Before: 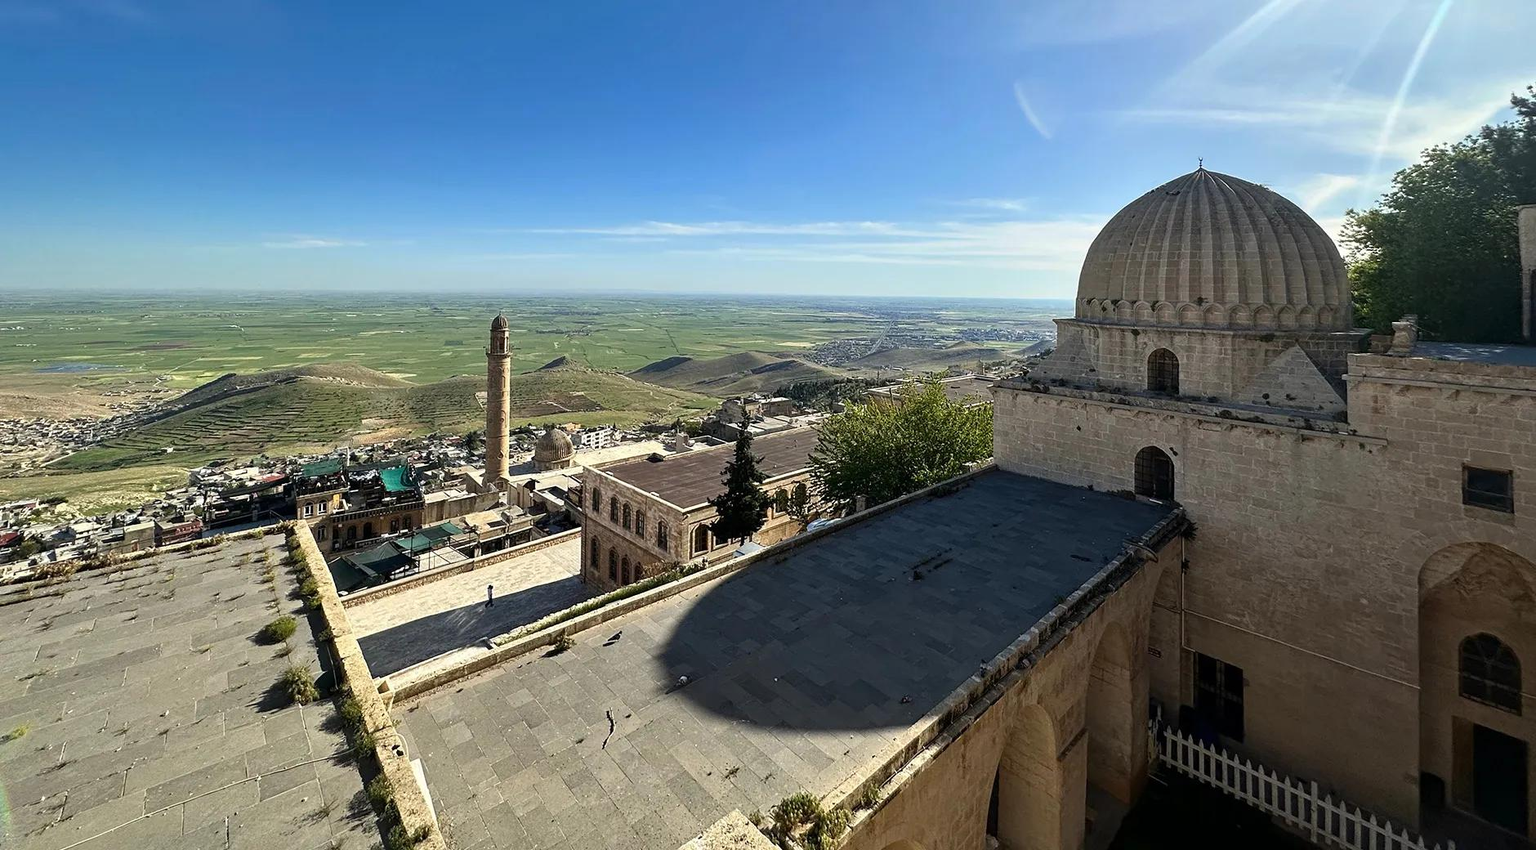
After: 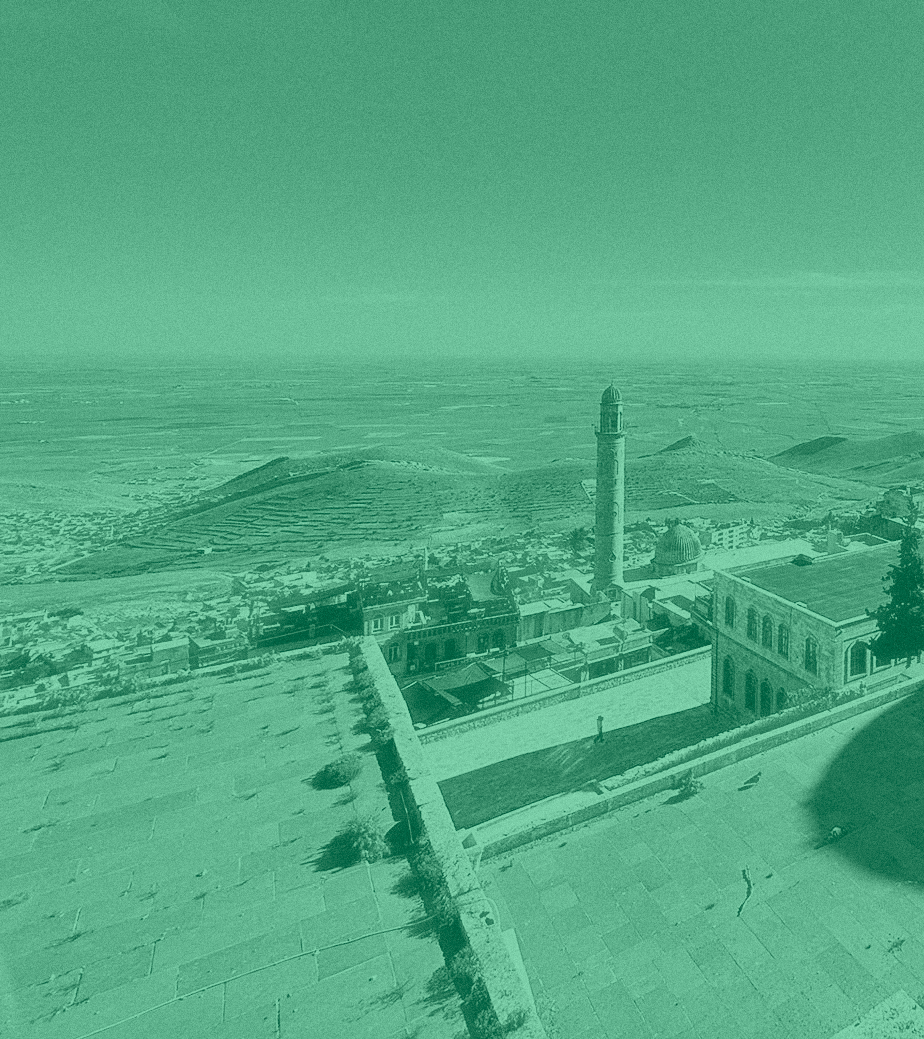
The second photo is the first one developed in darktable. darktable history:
color zones: curves: ch0 [(0, 0.5) (0.143, 0.5) (0.286, 0.5) (0.429, 0.504) (0.571, 0.5) (0.714, 0.509) (0.857, 0.5) (1, 0.5)]; ch1 [(0, 0.425) (0.143, 0.425) (0.286, 0.375) (0.429, 0.405) (0.571, 0.5) (0.714, 0.47) (0.857, 0.425) (1, 0.435)]; ch2 [(0, 0.5) (0.143, 0.5) (0.286, 0.5) (0.429, 0.517) (0.571, 0.5) (0.714, 0.51) (0.857, 0.5) (1, 0.5)]
crop and rotate: left 0%, top 0%, right 50.845%
grain: strength 26%
shadows and highlights: shadows 37.27, highlights -28.18, soften with gaussian
haze removal: strength -0.1, adaptive false
sharpen: amount 0.2
filmic rgb: black relative exposure -7.65 EV, white relative exposure 4.56 EV, hardness 3.61
colorize: hue 147.6°, saturation 65%, lightness 21.64%
